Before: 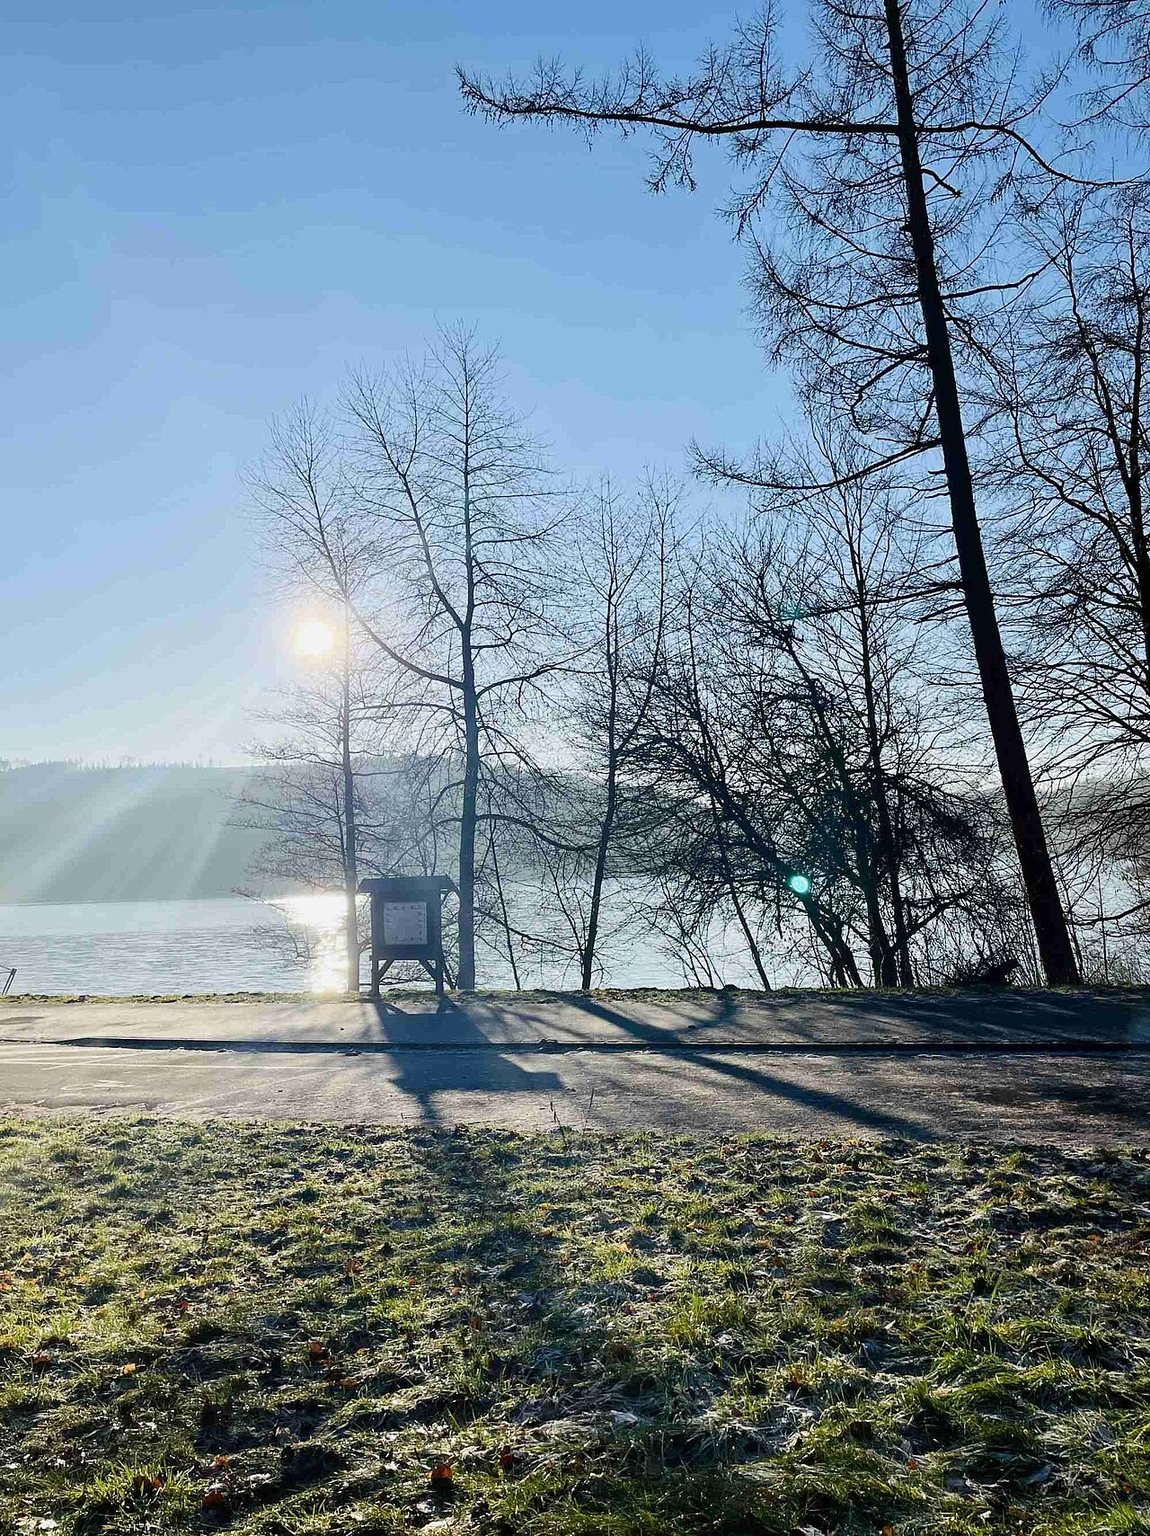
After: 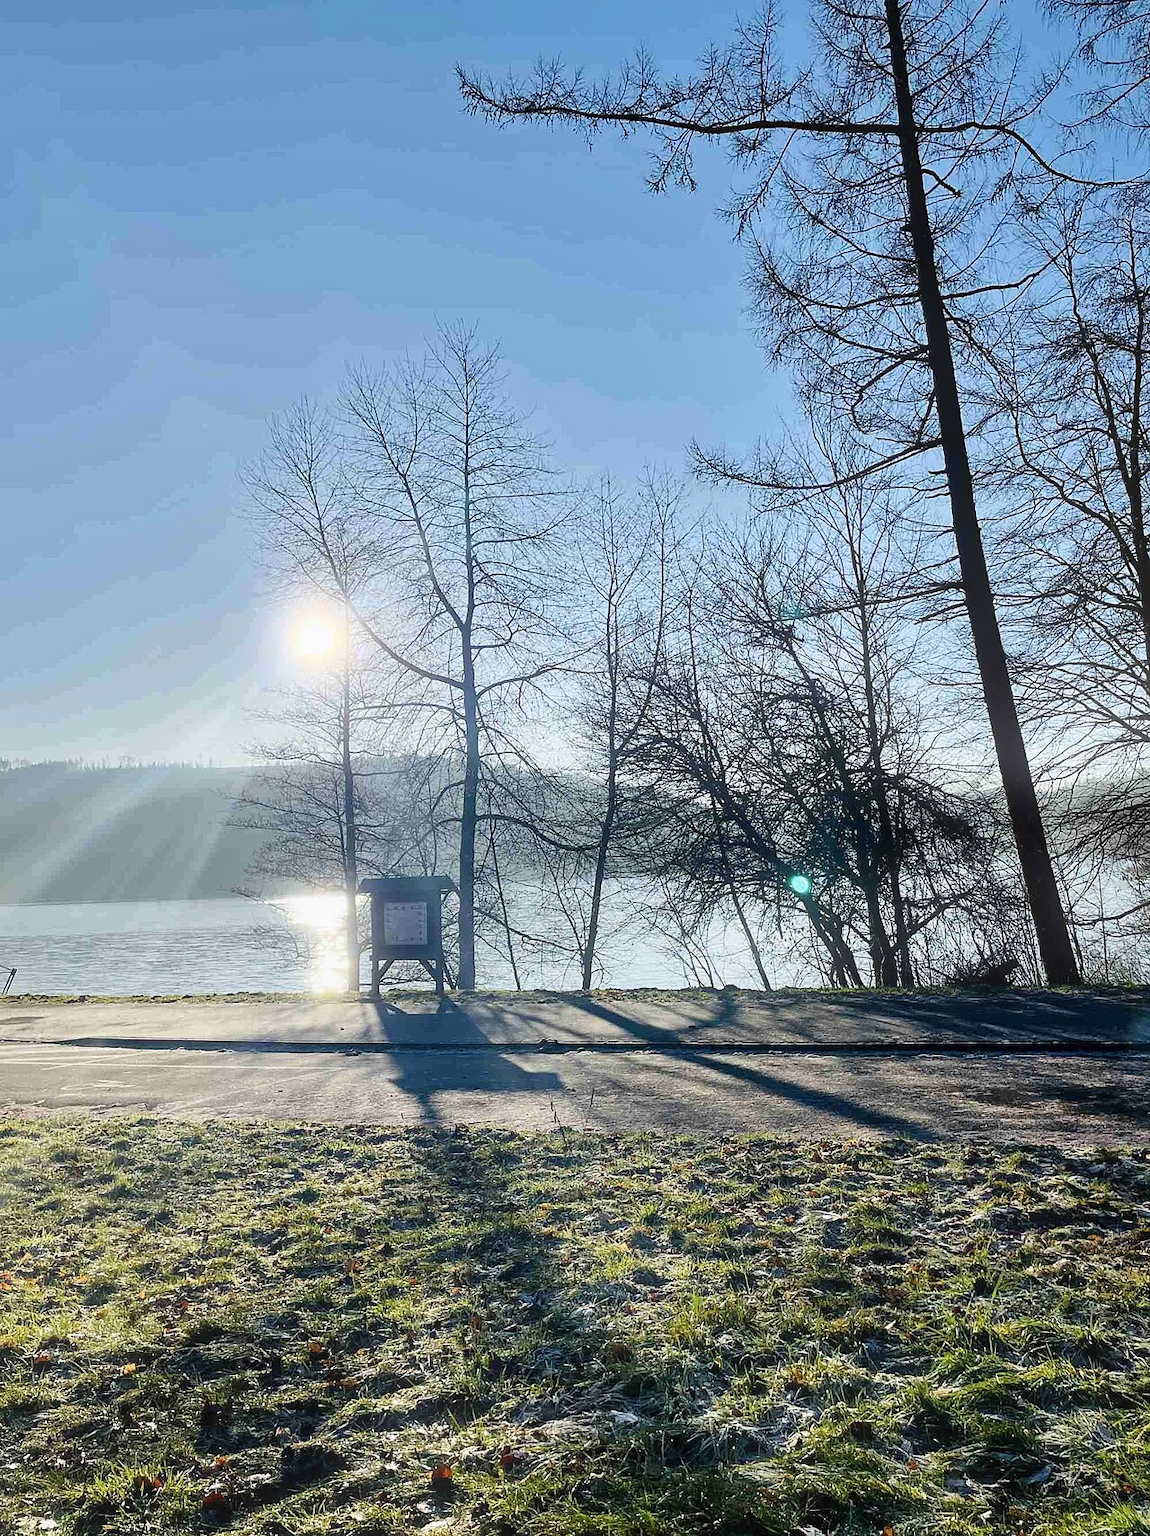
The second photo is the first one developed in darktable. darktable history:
shadows and highlights: soften with gaussian
bloom: size 5%, threshold 95%, strength 15%
